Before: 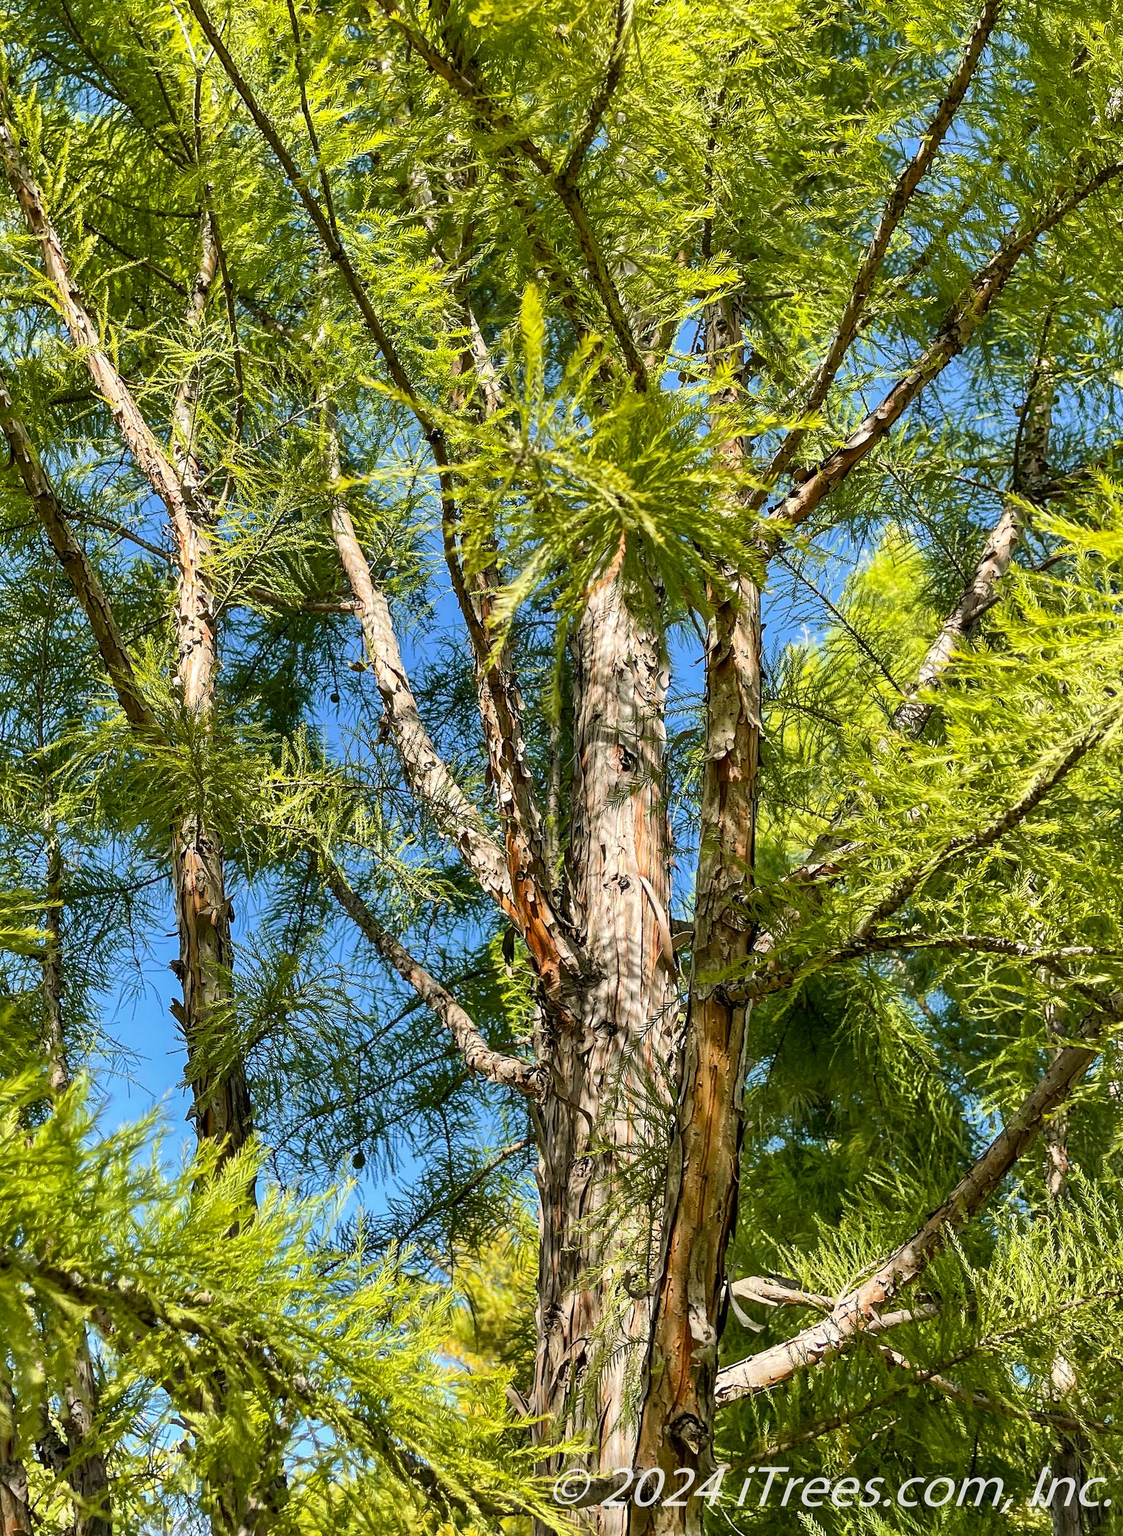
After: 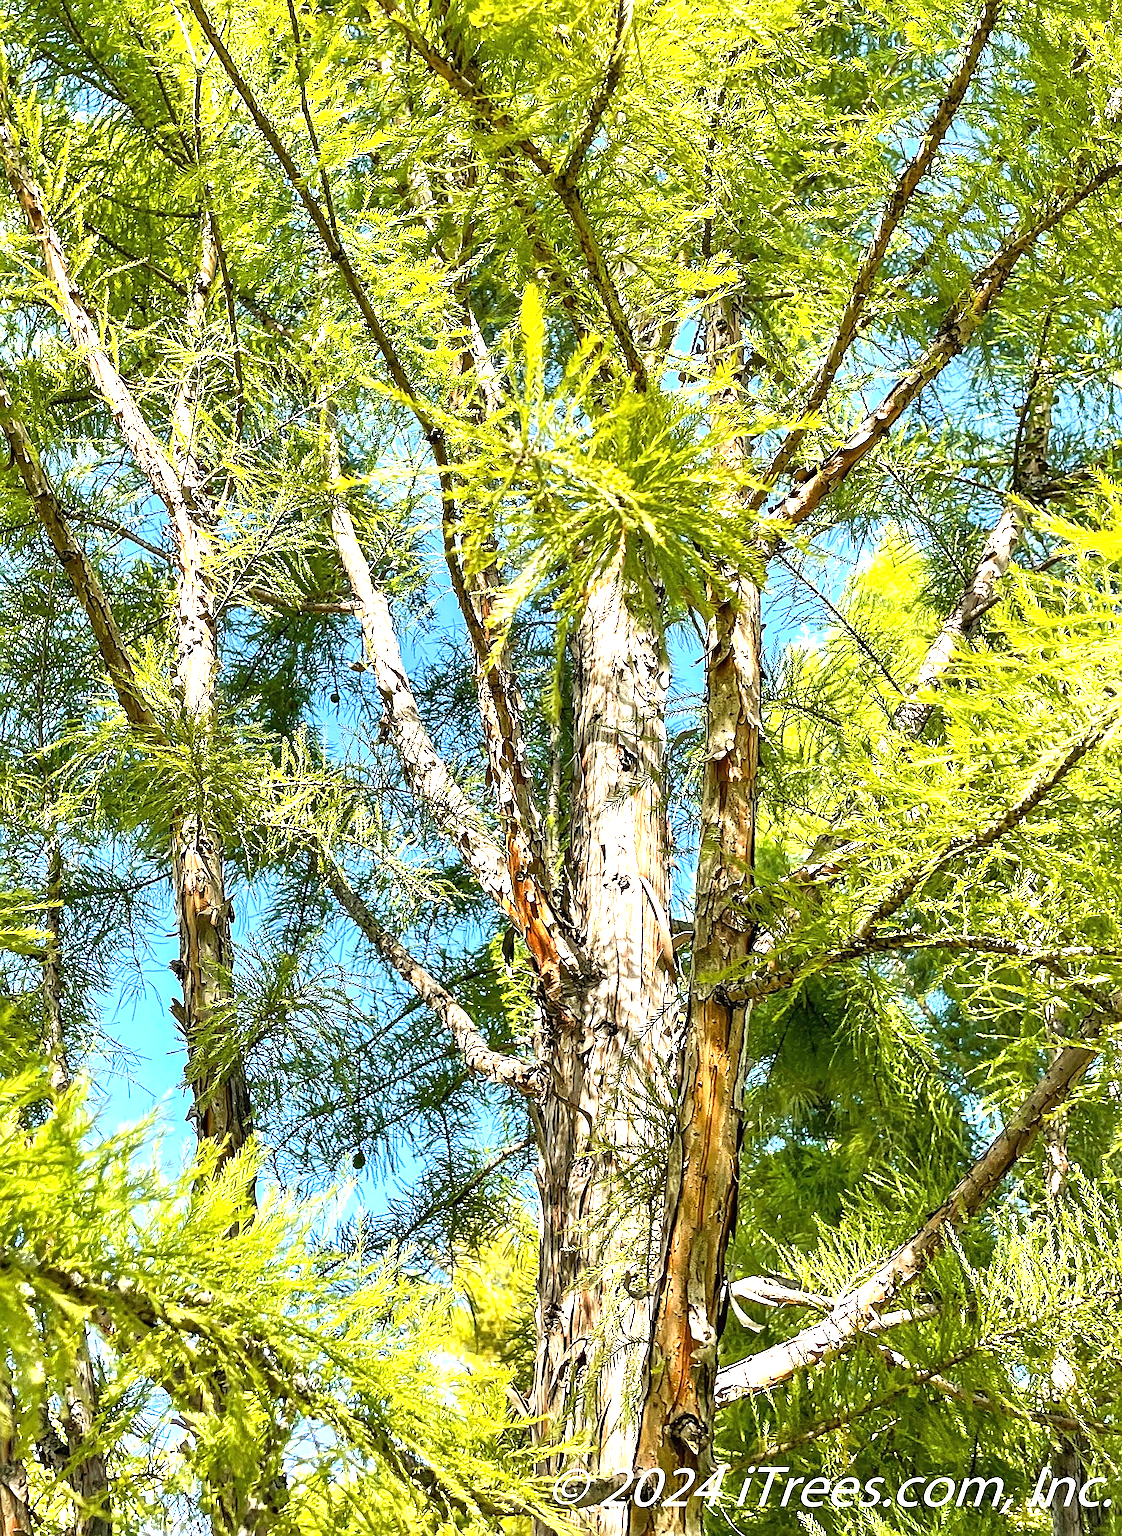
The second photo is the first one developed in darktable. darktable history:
sharpen: radius 1.875, amount 0.404, threshold 1.497
exposure: black level correction 0, exposure 1.278 EV, compensate exposure bias true, compensate highlight preservation false
